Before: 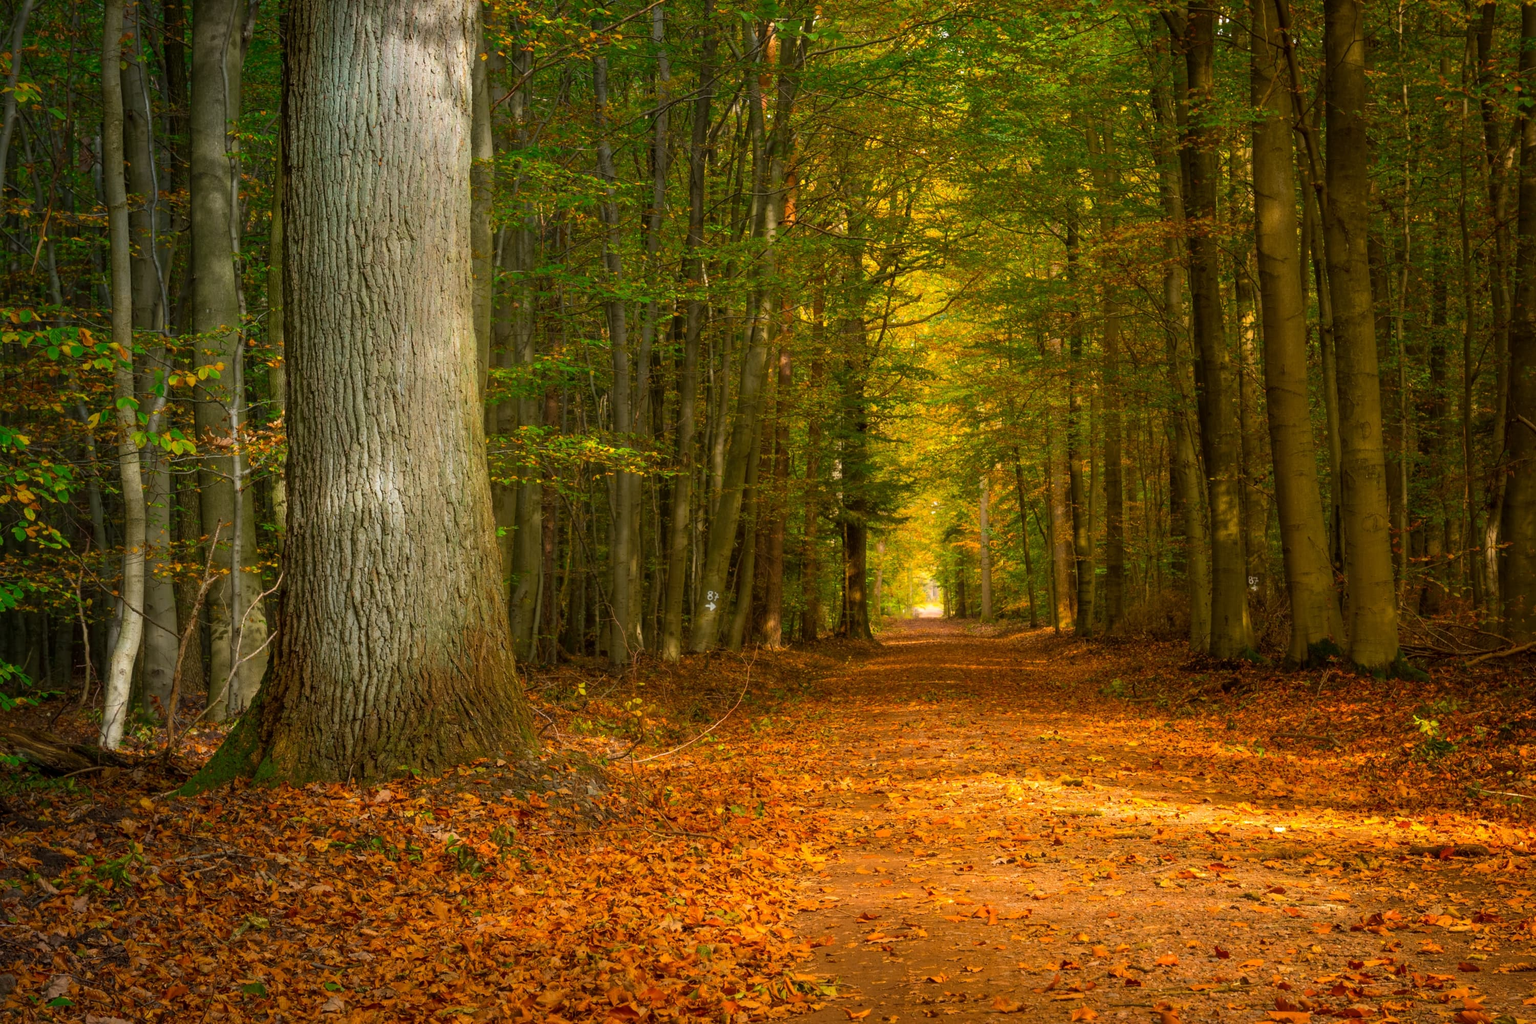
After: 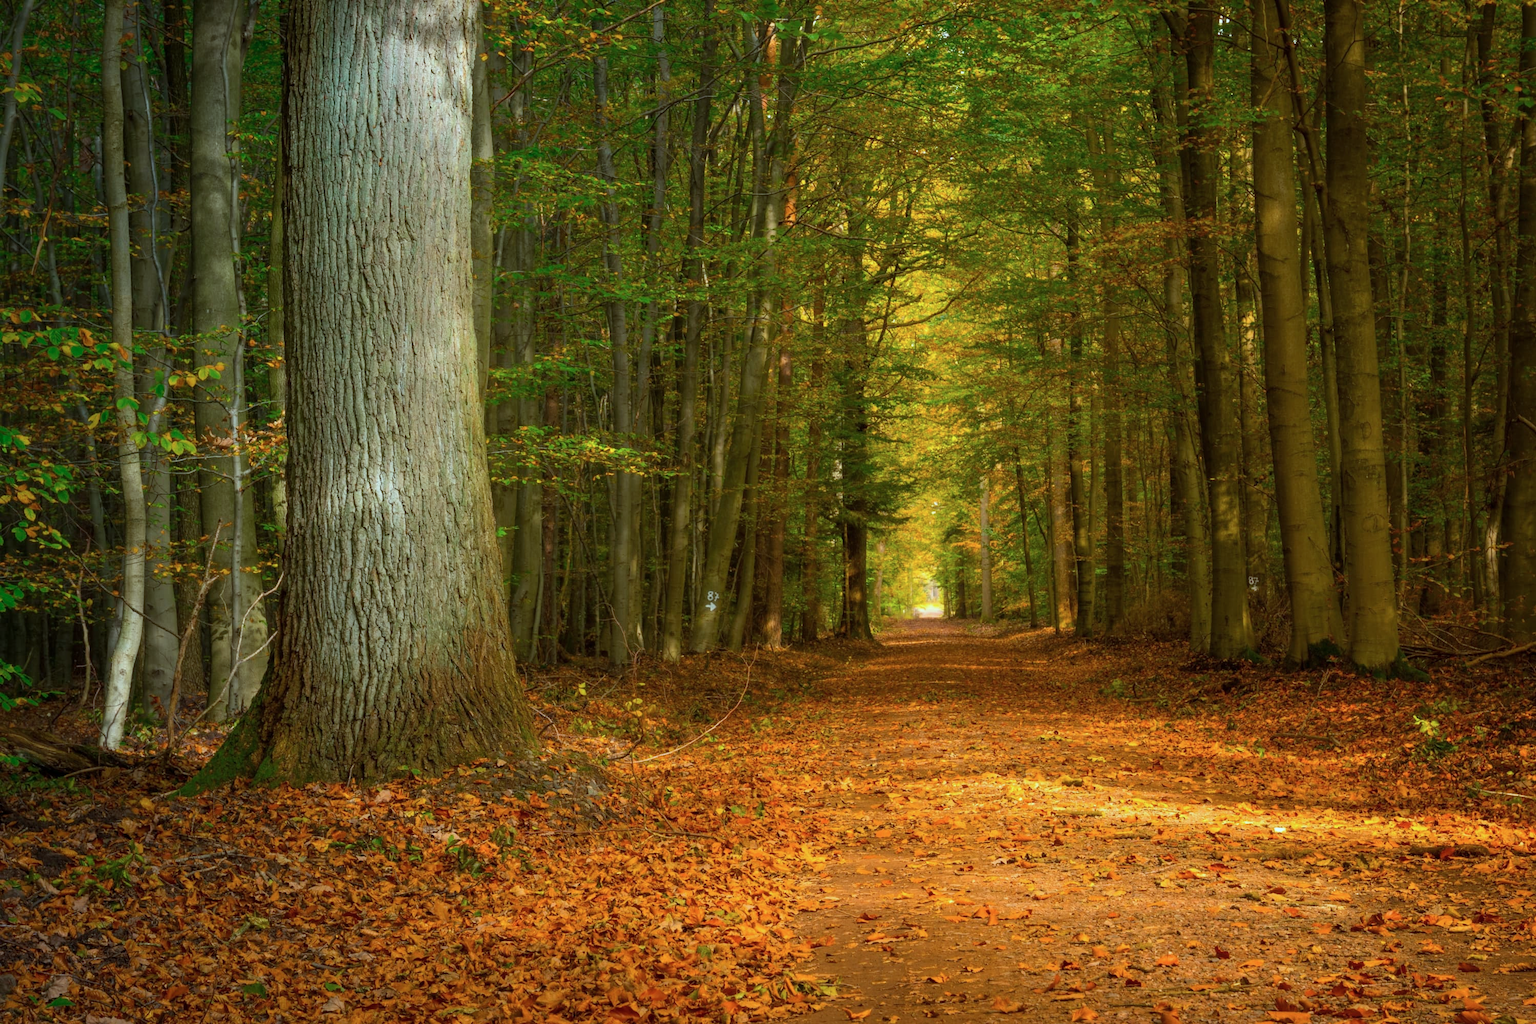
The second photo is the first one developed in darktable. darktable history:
color correction: highlights a* -10.1, highlights b* -10.44
